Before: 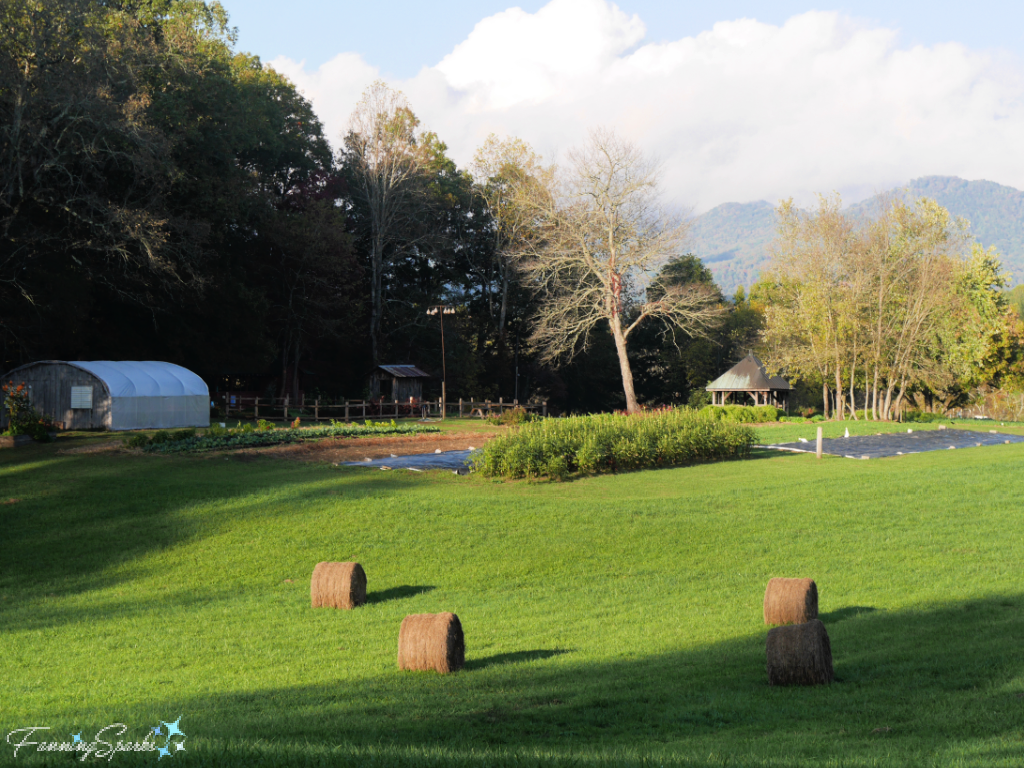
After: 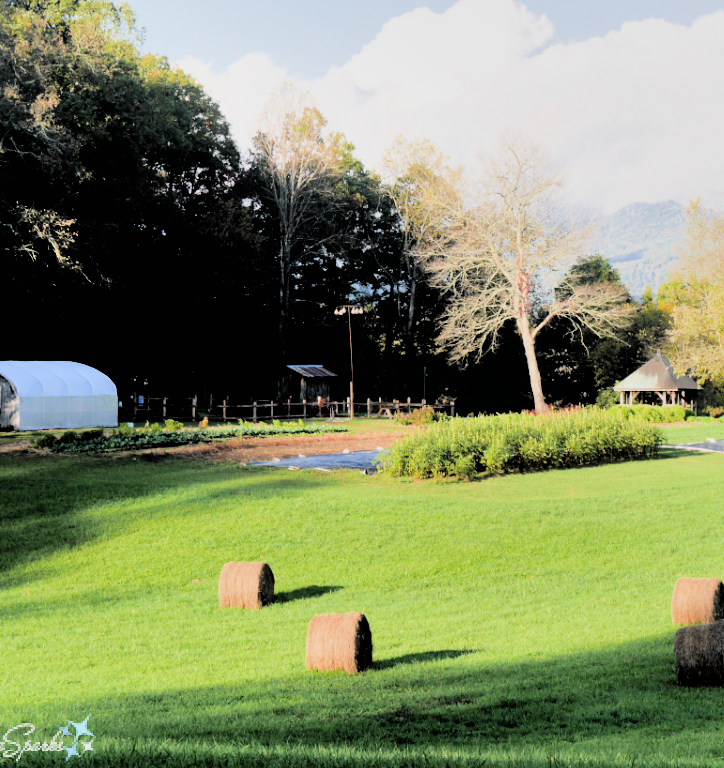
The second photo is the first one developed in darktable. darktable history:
filmic rgb: black relative exposure -3.08 EV, white relative exposure 7.03 EV, hardness 1.47, contrast 1.349
exposure: black level correction 0.001, exposure 1.398 EV, compensate highlight preservation false
shadows and highlights: shadows 52.75, soften with gaussian
crop and rotate: left 9.051%, right 20.226%
